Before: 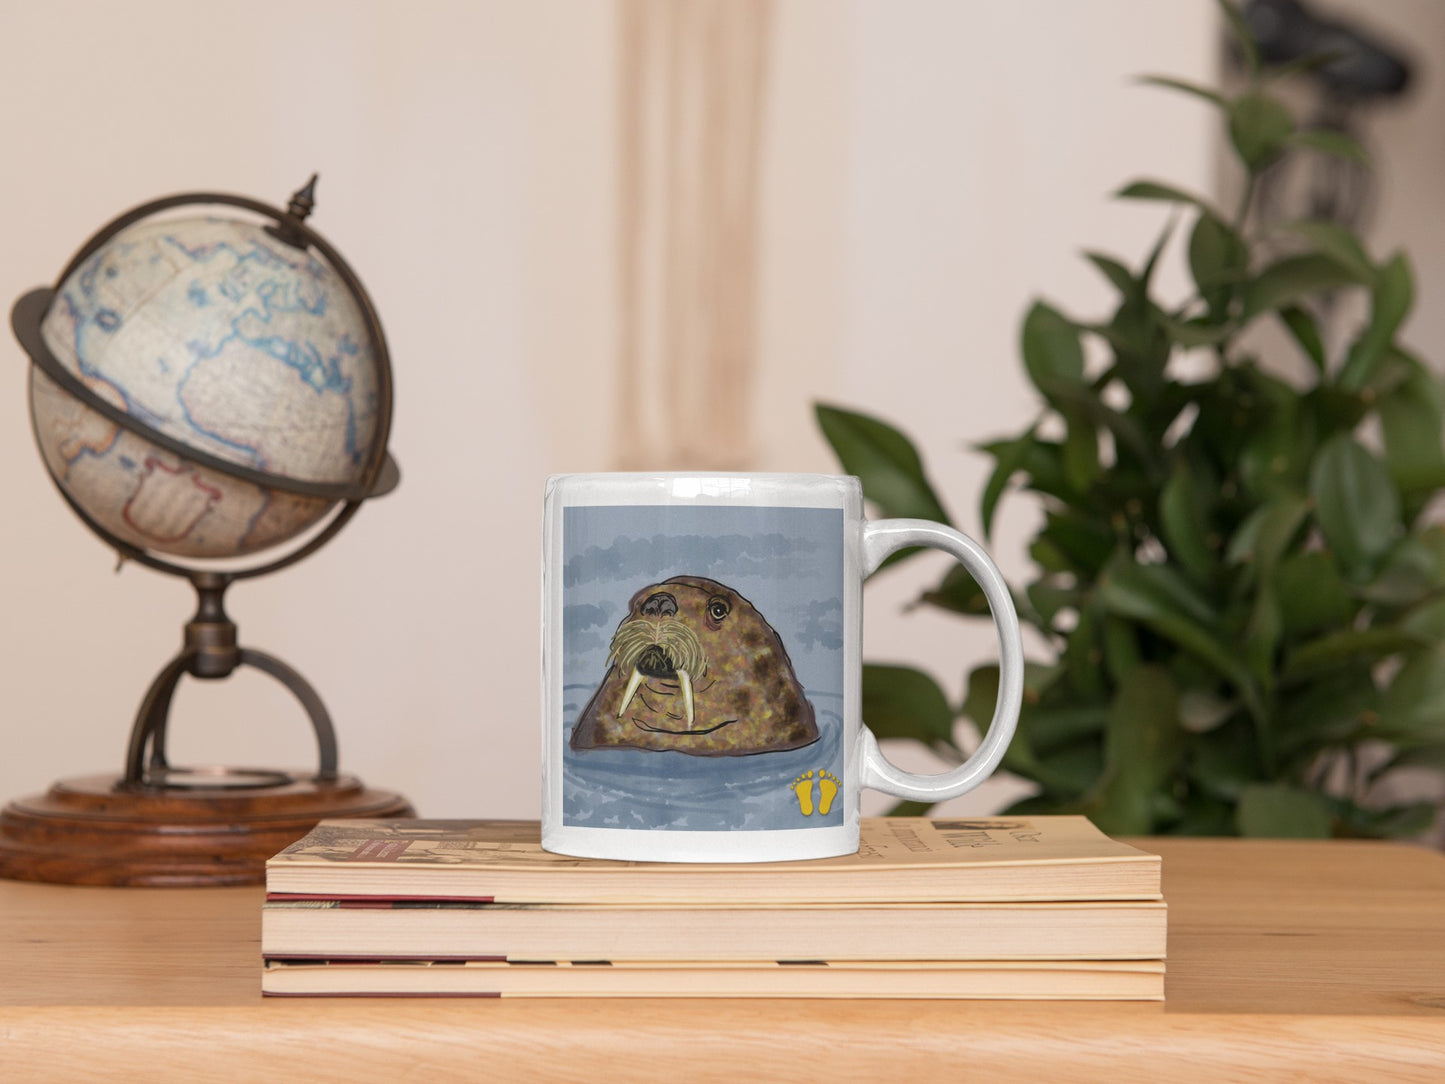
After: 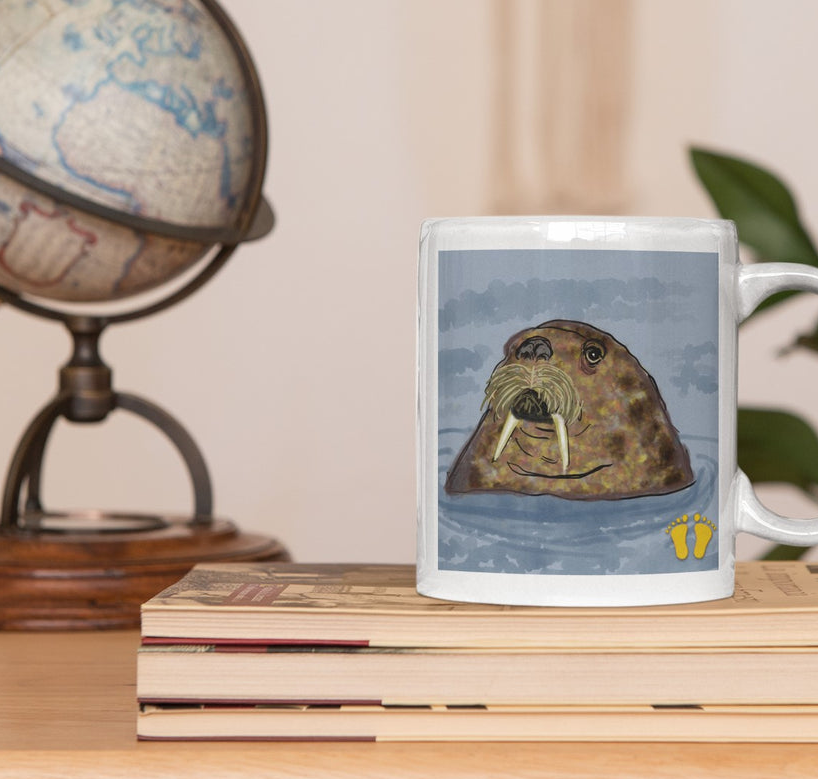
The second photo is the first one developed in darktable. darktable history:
crop: left 8.691%, top 23.656%, right 34.695%, bottom 4.434%
